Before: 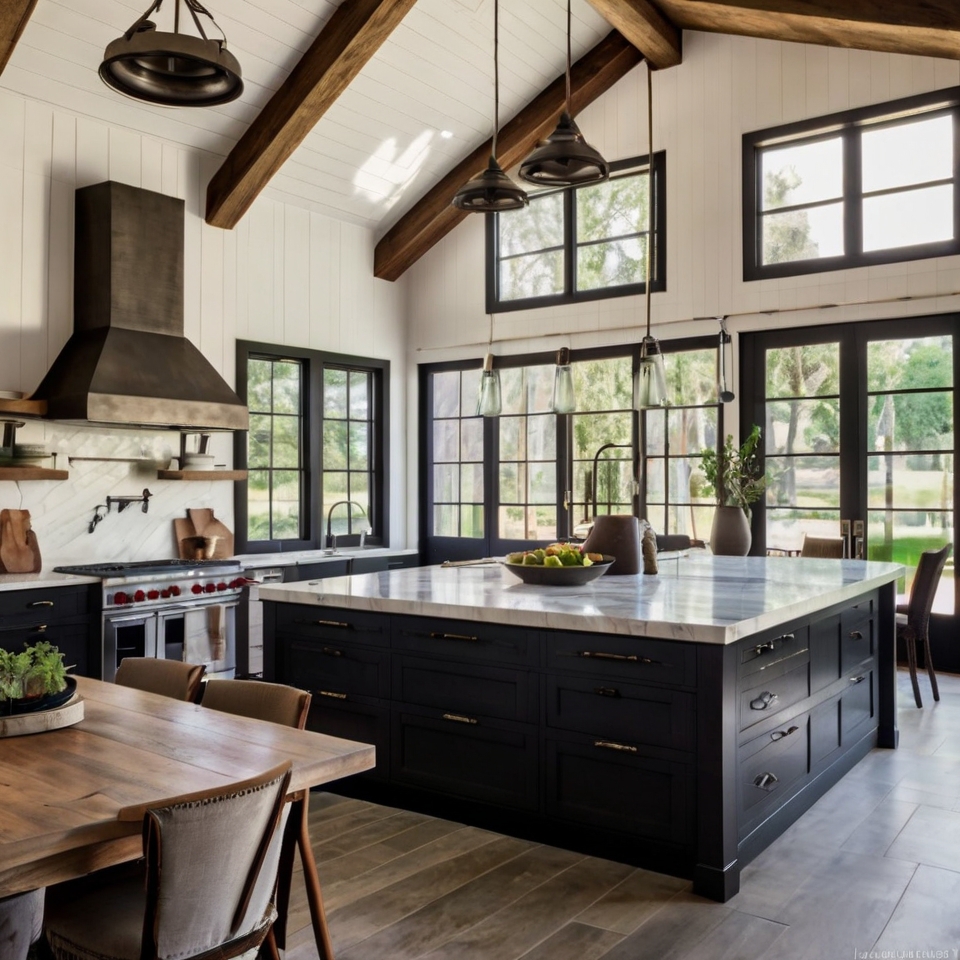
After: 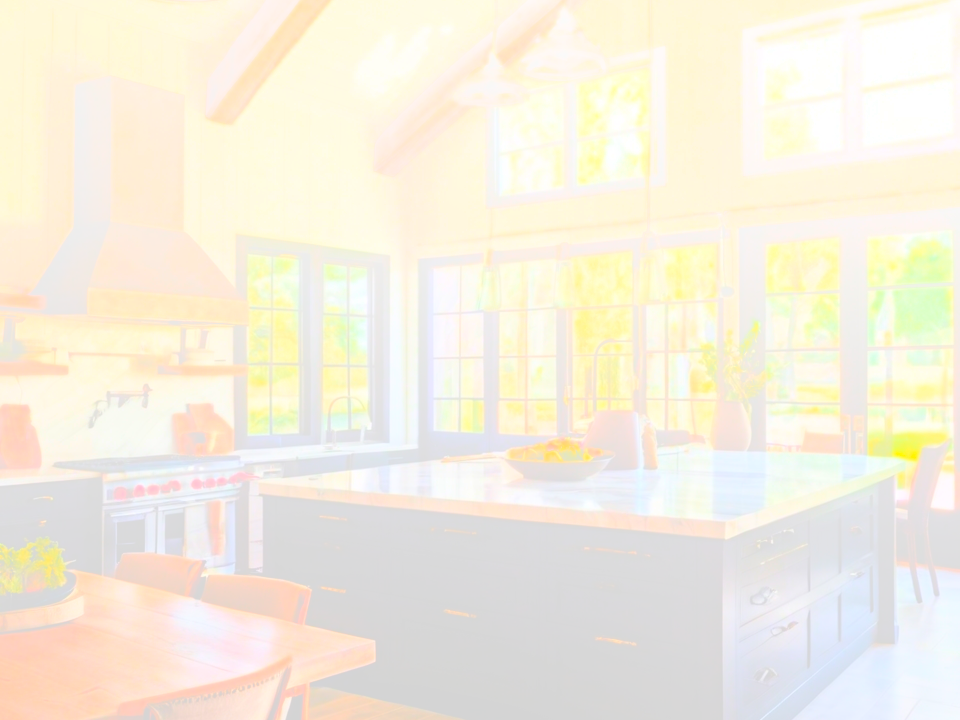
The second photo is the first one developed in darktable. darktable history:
contrast brightness saturation: contrast 0.1, brightness 0.02, saturation 0.02
exposure: black level correction -0.03, compensate highlight preservation false
crop: top 11.038%, bottom 13.962%
color zones: curves: ch1 [(0.24, 0.634) (0.75, 0.5)]; ch2 [(0.253, 0.437) (0.745, 0.491)], mix 102.12%
haze removal: compatibility mode true, adaptive false
bloom: size 70%, threshold 25%, strength 70%
